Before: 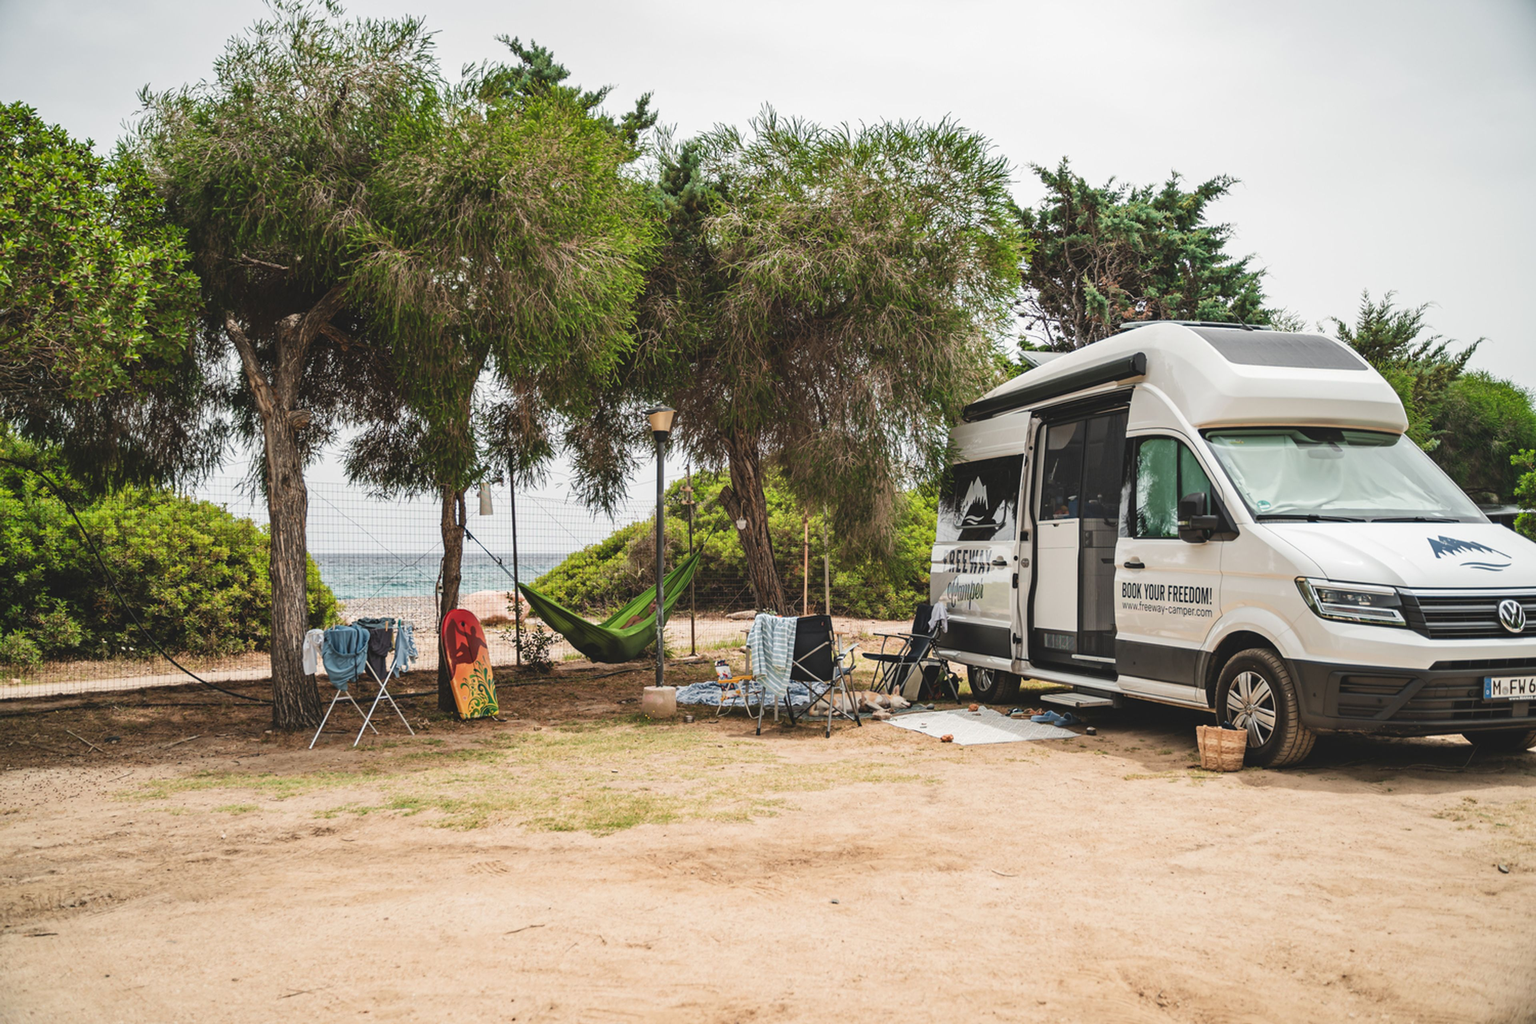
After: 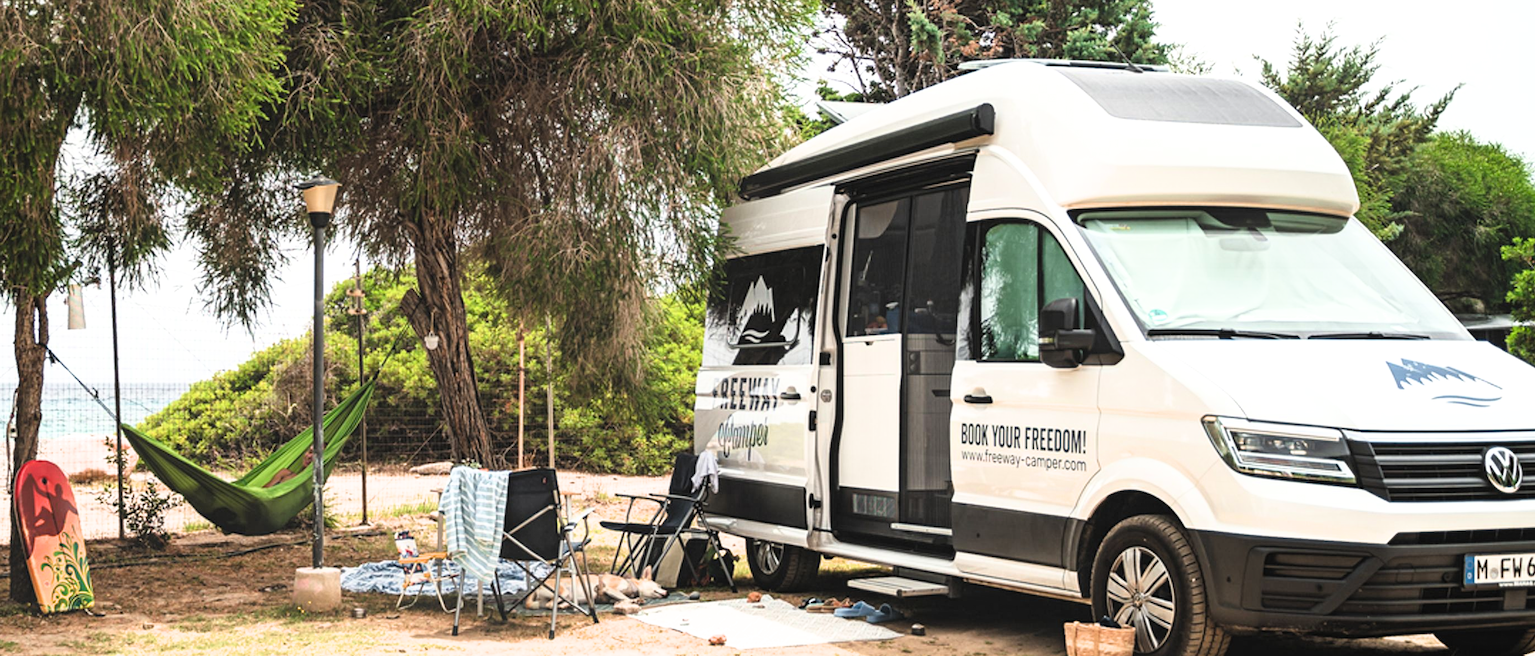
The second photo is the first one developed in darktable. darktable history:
exposure: black level correction 0.001, exposure 0.677 EV, compensate highlight preservation false
crop and rotate: left 28.085%, top 27.205%, bottom 26.687%
filmic rgb: black relative exposure -8.73 EV, white relative exposure 2.7 EV, target black luminance 0%, hardness 6.27, latitude 77.17%, contrast 1.327, shadows ↔ highlights balance -0.335%
contrast equalizer: octaves 7, y [[0.439, 0.44, 0.442, 0.457, 0.493, 0.498], [0.5 ×6], [0.5 ×6], [0 ×6], [0 ×6]]
